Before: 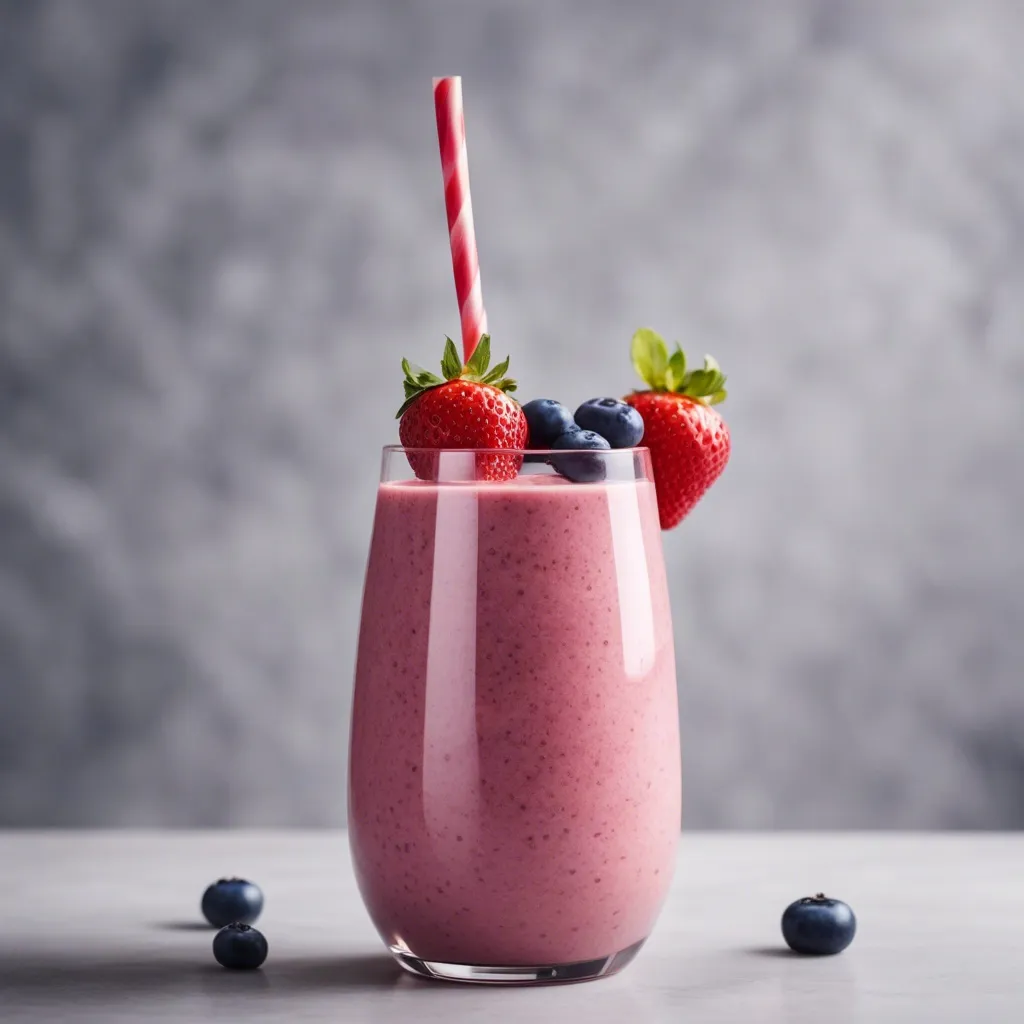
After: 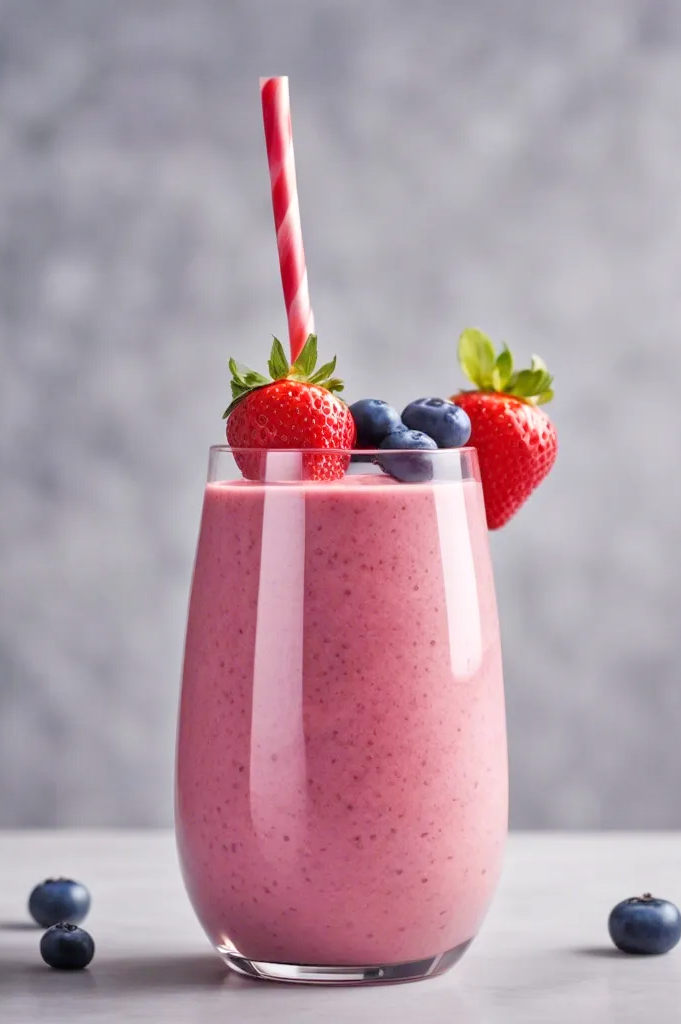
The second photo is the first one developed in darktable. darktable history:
tone equalizer: -7 EV 0.15 EV, -6 EV 0.6 EV, -5 EV 1.15 EV, -4 EV 1.33 EV, -3 EV 1.15 EV, -2 EV 0.6 EV, -1 EV 0.15 EV, mask exposure compensation -0.5 EV
crop: left 16.899%, right 16.556%
